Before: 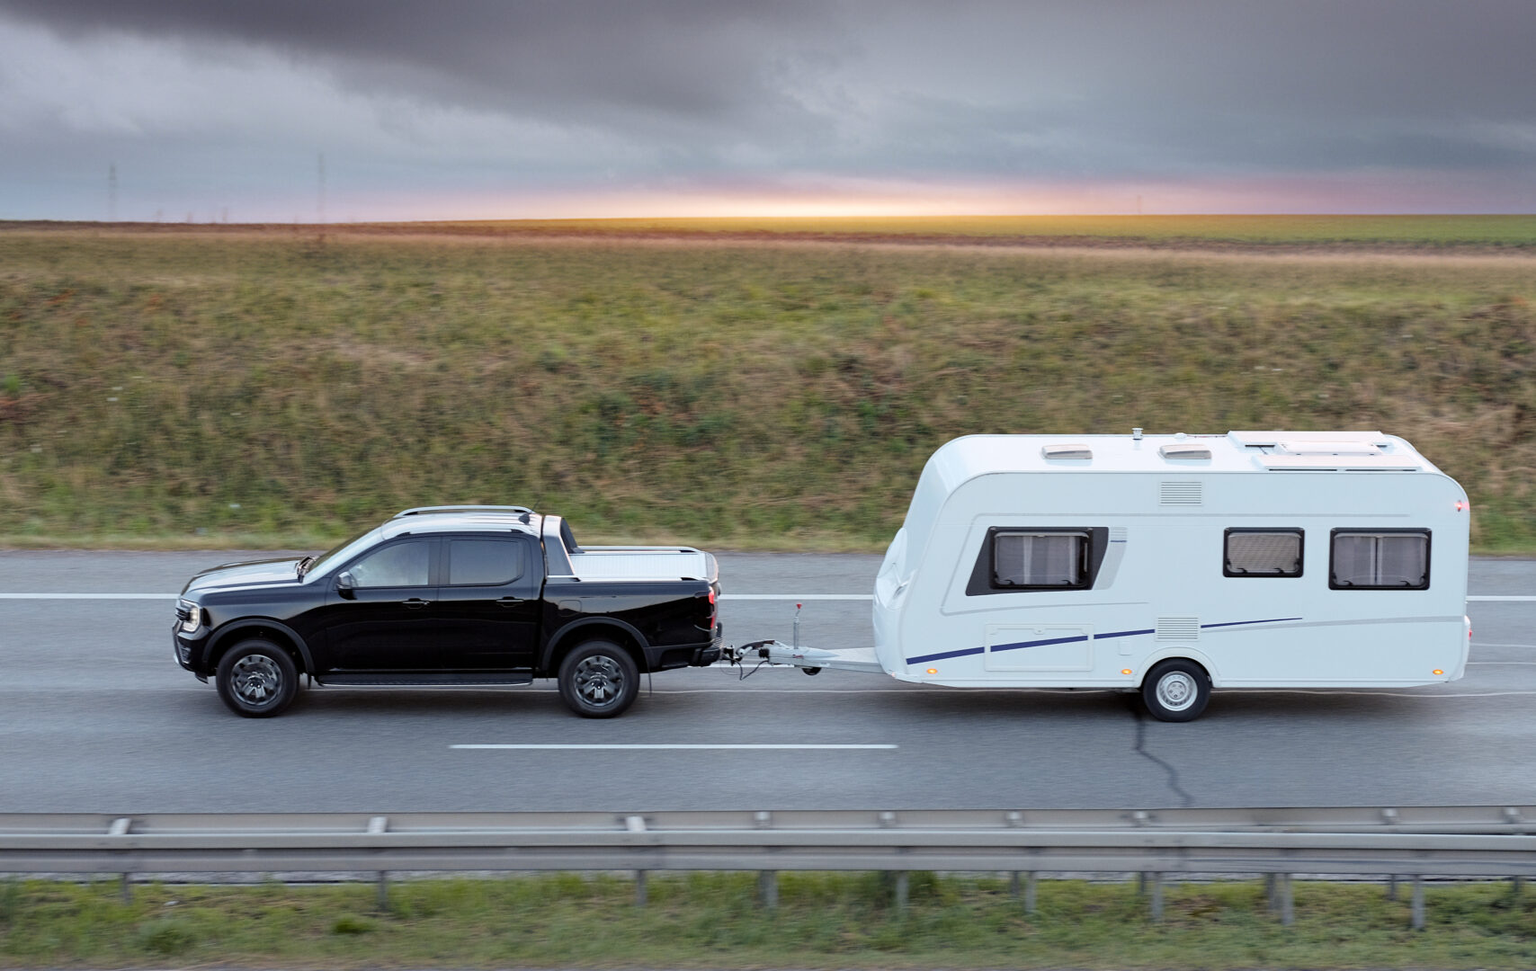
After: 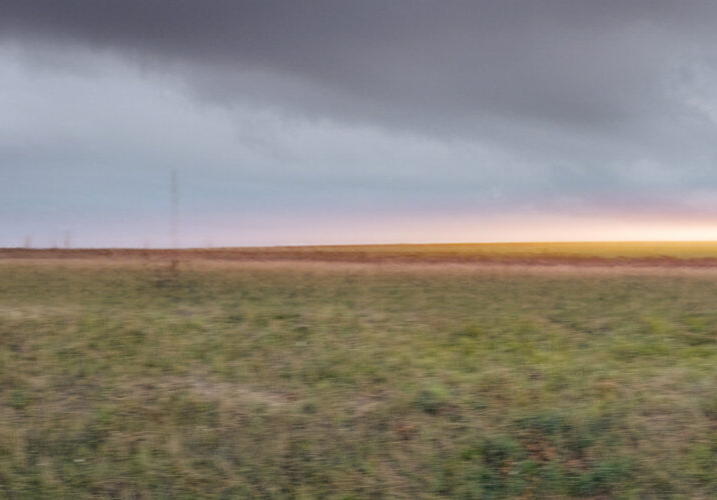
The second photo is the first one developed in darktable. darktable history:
crop and rotate: left 10.817%, top 0.062%, right 47.194%, bottom 53.626%
vibrance: vibrance 20%
